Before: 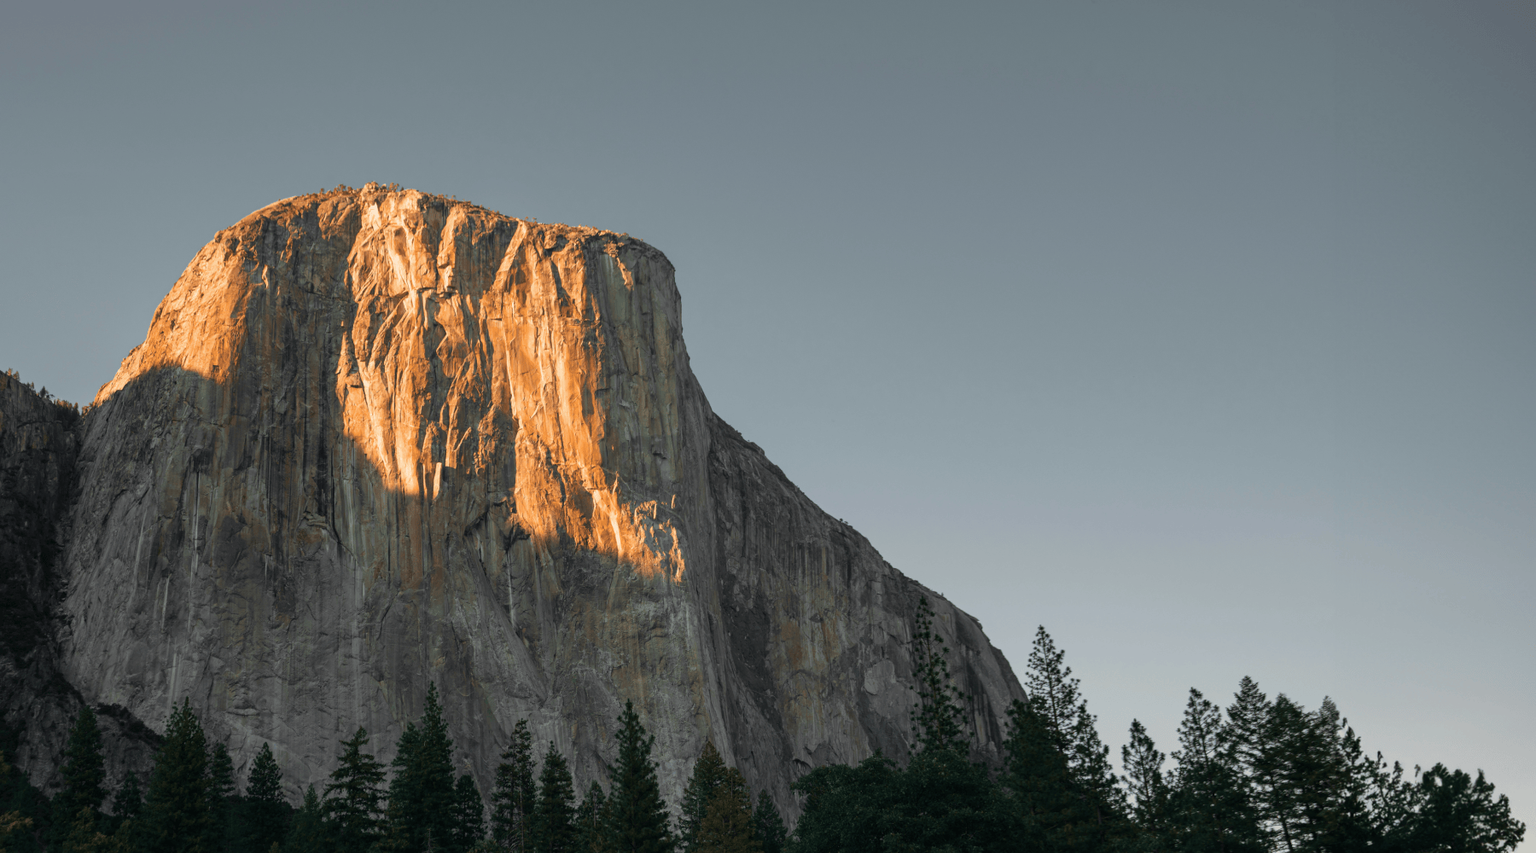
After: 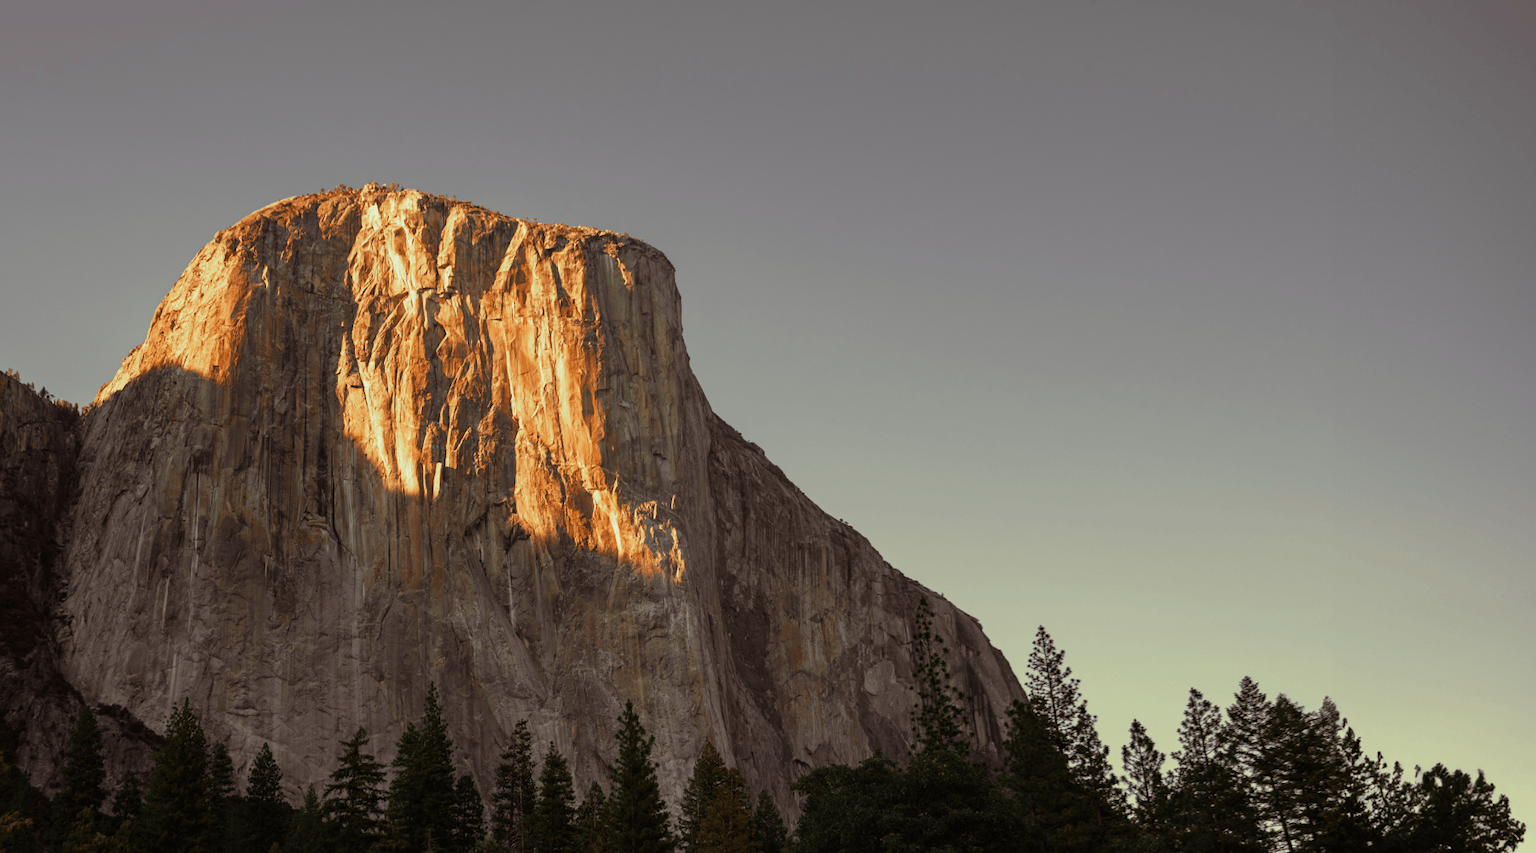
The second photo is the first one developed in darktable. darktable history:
split-toning: shadows › hue 290.82°, shadows › saturation 0.34, highlights › saturation 0.38, balance 0, compress 50%
rgb levels: mode RGB, independent channels, levels [[0, 0.5, 1], [0, 0.521, 1], [0, 0.536, 1]]
